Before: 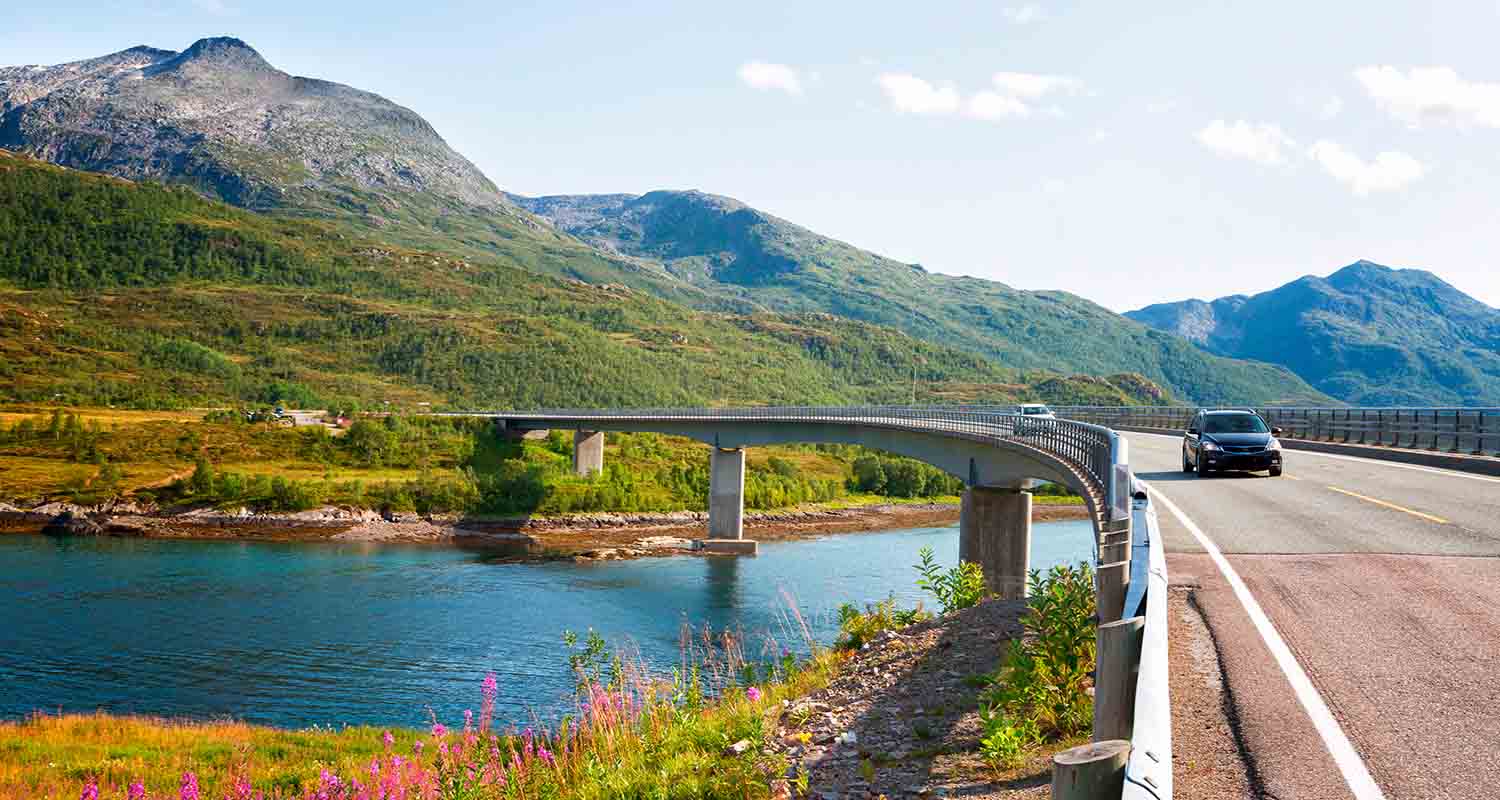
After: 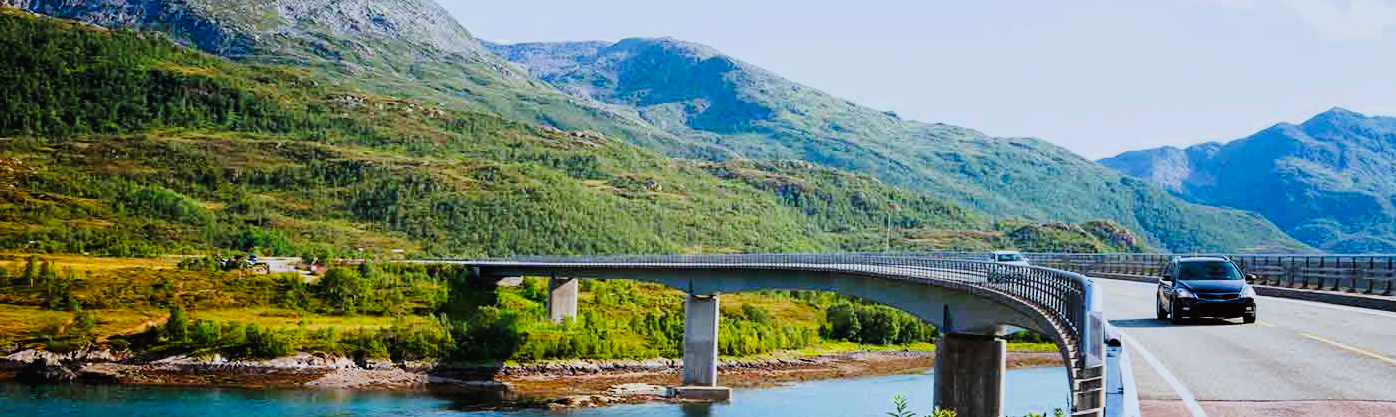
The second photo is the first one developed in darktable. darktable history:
filmic rgb: threshold 3 EV, hardness 4.17, latitude 50%, contrast 1.1, preserve chrominance max RGB, color science v6 (2022), contrast in shadows safe, contrast in highlights safe, enable highlight reconstruction true
white balance: red 0.924, blue 1.095
tone curve: curves: ch0 [(0, 0) (0.003, 0.018) (0.011, 0.019) (0.025, 0.024) (0.044, 0.037) (0.069, 0.053) (0.1, 0.075) (0.136, 0.105) (0.177, 0.136) (0.224, 0.179) (0.277, 0.244) (0.335, 0.319) (0.399, 0.4) (0.468, 0.495) (0.543, 0.58) (0.623, 0.671) (0.709, 0.757) (0.801, 0.838) (0.898, 0.913) (1, 1)], preserve colors none
crop: left 1.744%, top 19.225%, right 5.069%, bottom 28.357%
